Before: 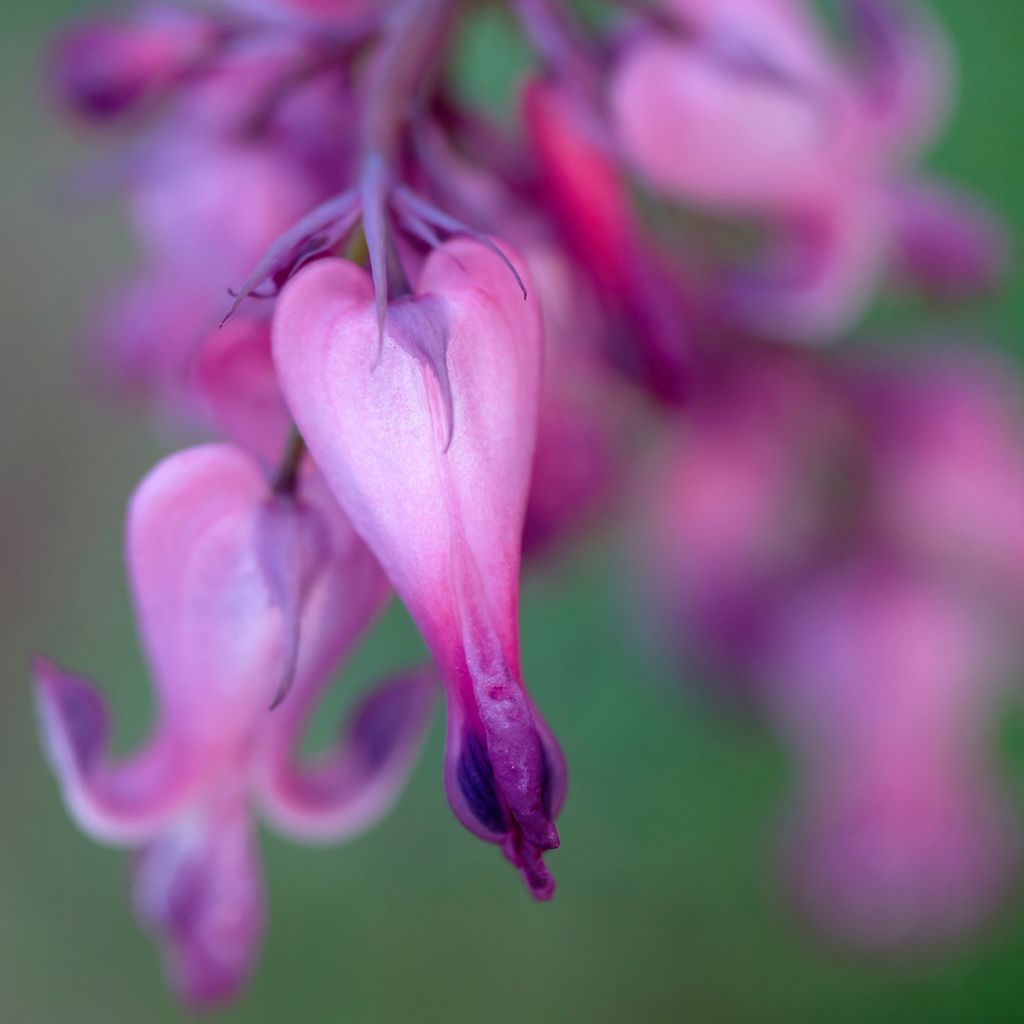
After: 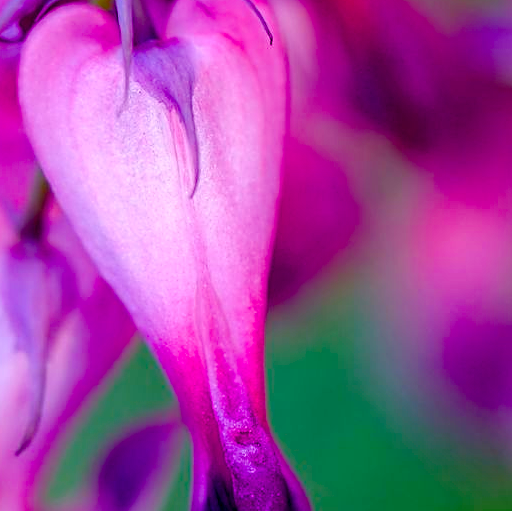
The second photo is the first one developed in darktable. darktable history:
crop: left 24.881%, top 24.925%, right 25.066%, bottom 25.089%
local contrast: on, module defaults
color balance rgb: highlights gain › chroma 1.71%, highlights gain › hue 55.28°, linear chroma grading › shadows 9.698%, linear chroma grading › highlights 9.63%, linear chroma grading › global chroma 14.979%, linear chroma grading › mid-tones 14.958%, perceptual saturation grading › global saturation 20%, perceptual saturation grading › highlights -24.885%, perceptual saturation grading › shadows 50.365%, perceptual brilliance grading › global brilliance 2.771%, perceptual brilliance grading › highlights -3.285%, perceptual brilliance grading › shadows 3.371%
sharpen: on, module defaults
